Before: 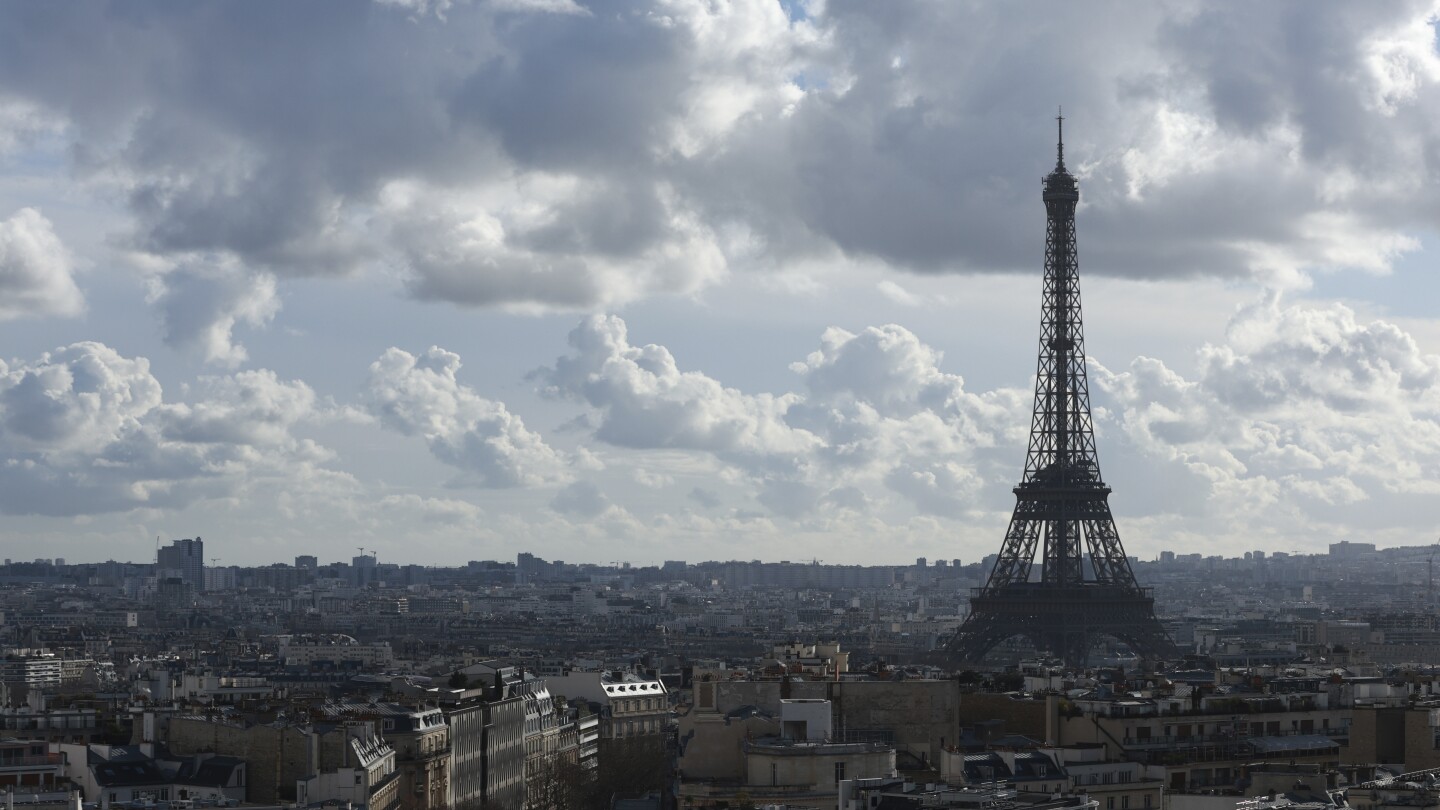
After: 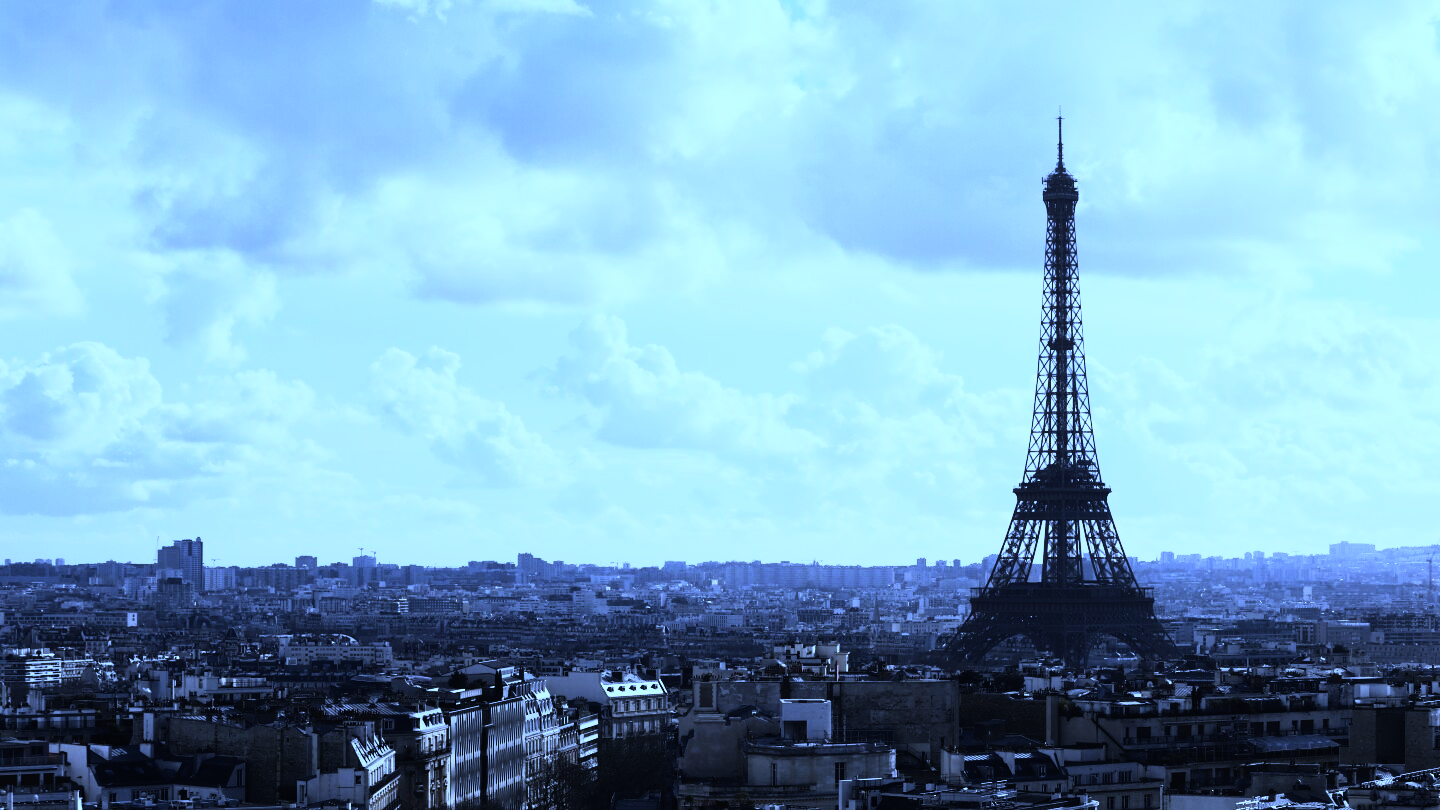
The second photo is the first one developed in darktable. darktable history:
white balance: red 0.766, blue 1.537
rgb curve: curves: ch0 [(0, 0) (0.21, 0.15) (0.24, 0.21) (0.5, 0.75) (0.75, 0.96) (0.89, 0.99) (1, 1)]; ch1 [(0, 0.02) (0.21, 0.13) (0.25, 0.2) (0.5, 0.67) (0.75, 0.9) (0.89, 0.97) (1, 1)]; ch2 [(0, 0.02) (0.21, 0.13) (0.25, 0.2) (0.5, 0.67) (0.75, 0.9) (0.89, 0.97) (1, 1)], compensate middle gray true
